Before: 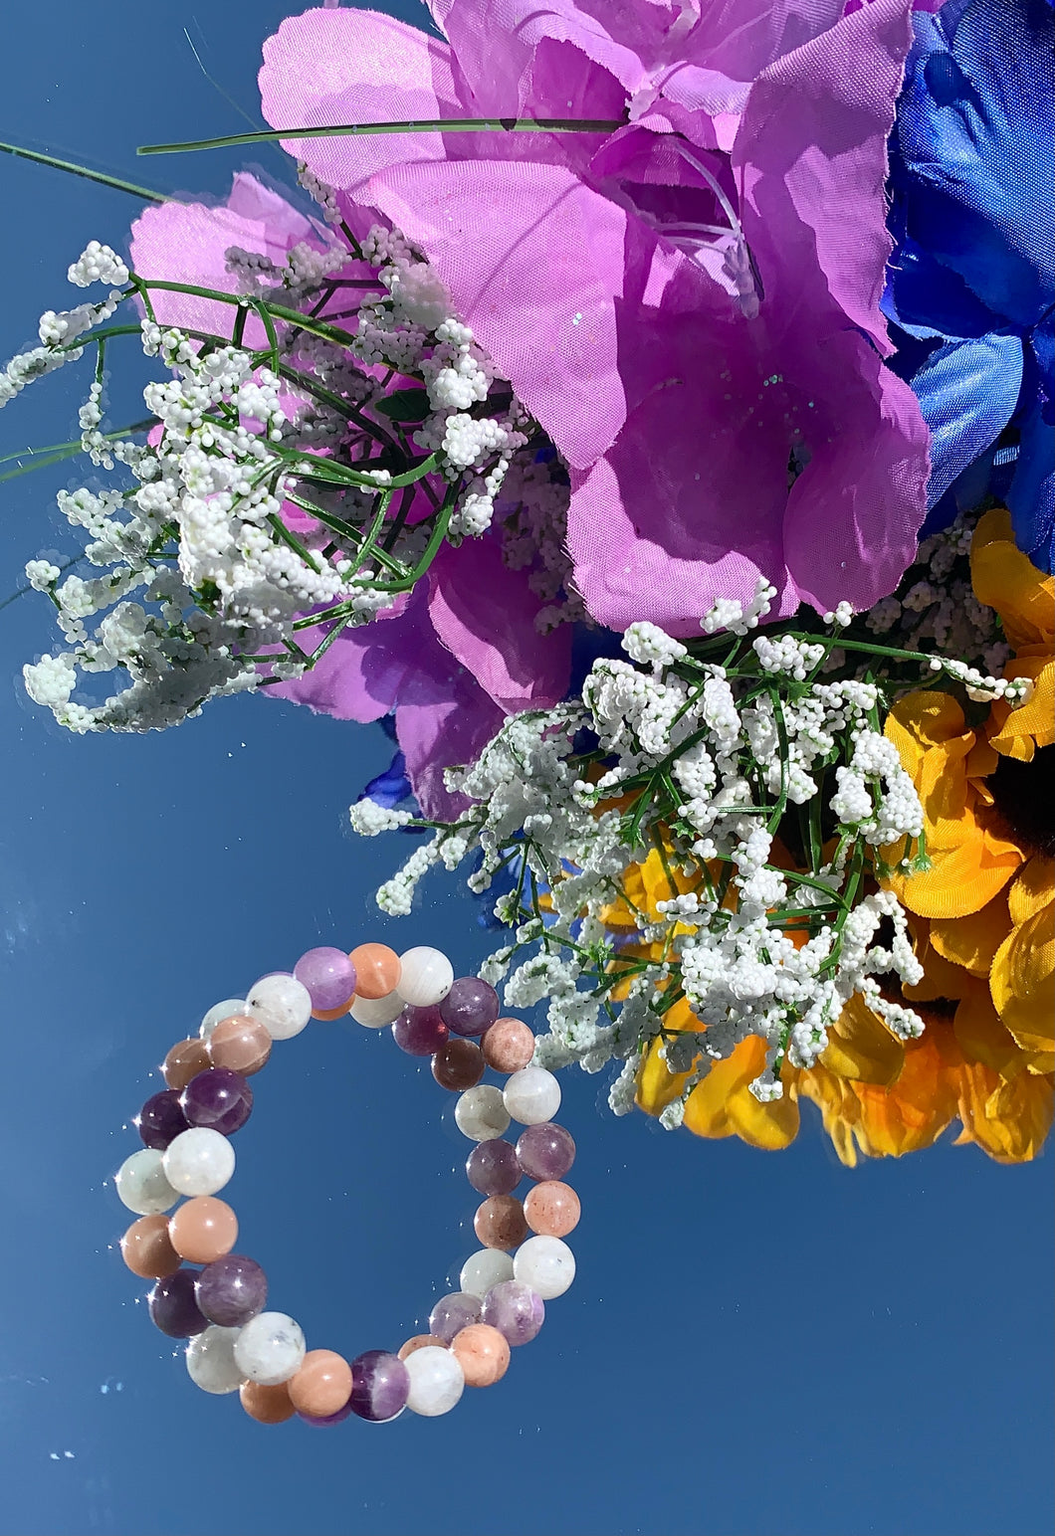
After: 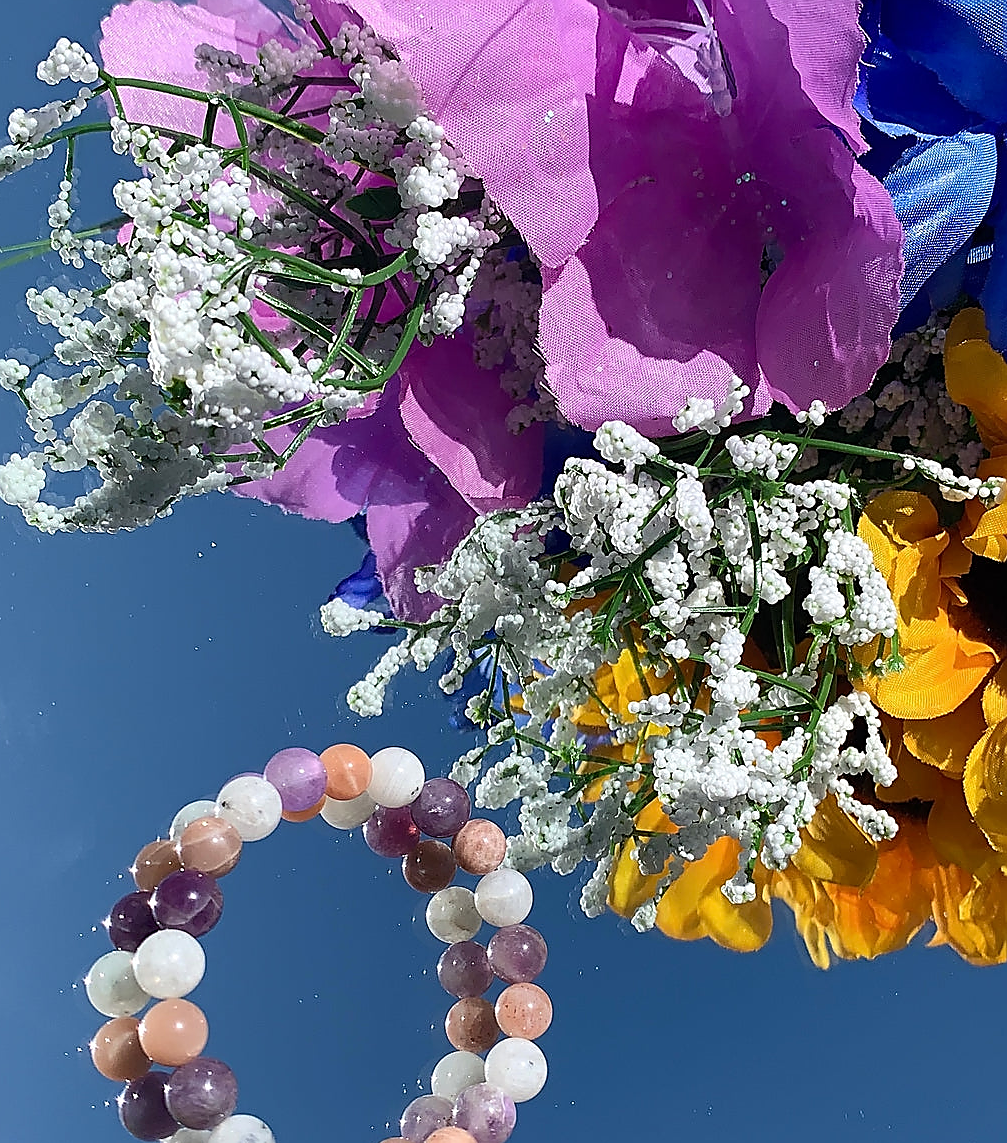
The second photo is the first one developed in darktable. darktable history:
crop and rotate: left 2.991%, top 13.302%, right 1.981%, bottom 12.636%
sharpen: radius 1.4, amount 1.25, threshold 0.7
